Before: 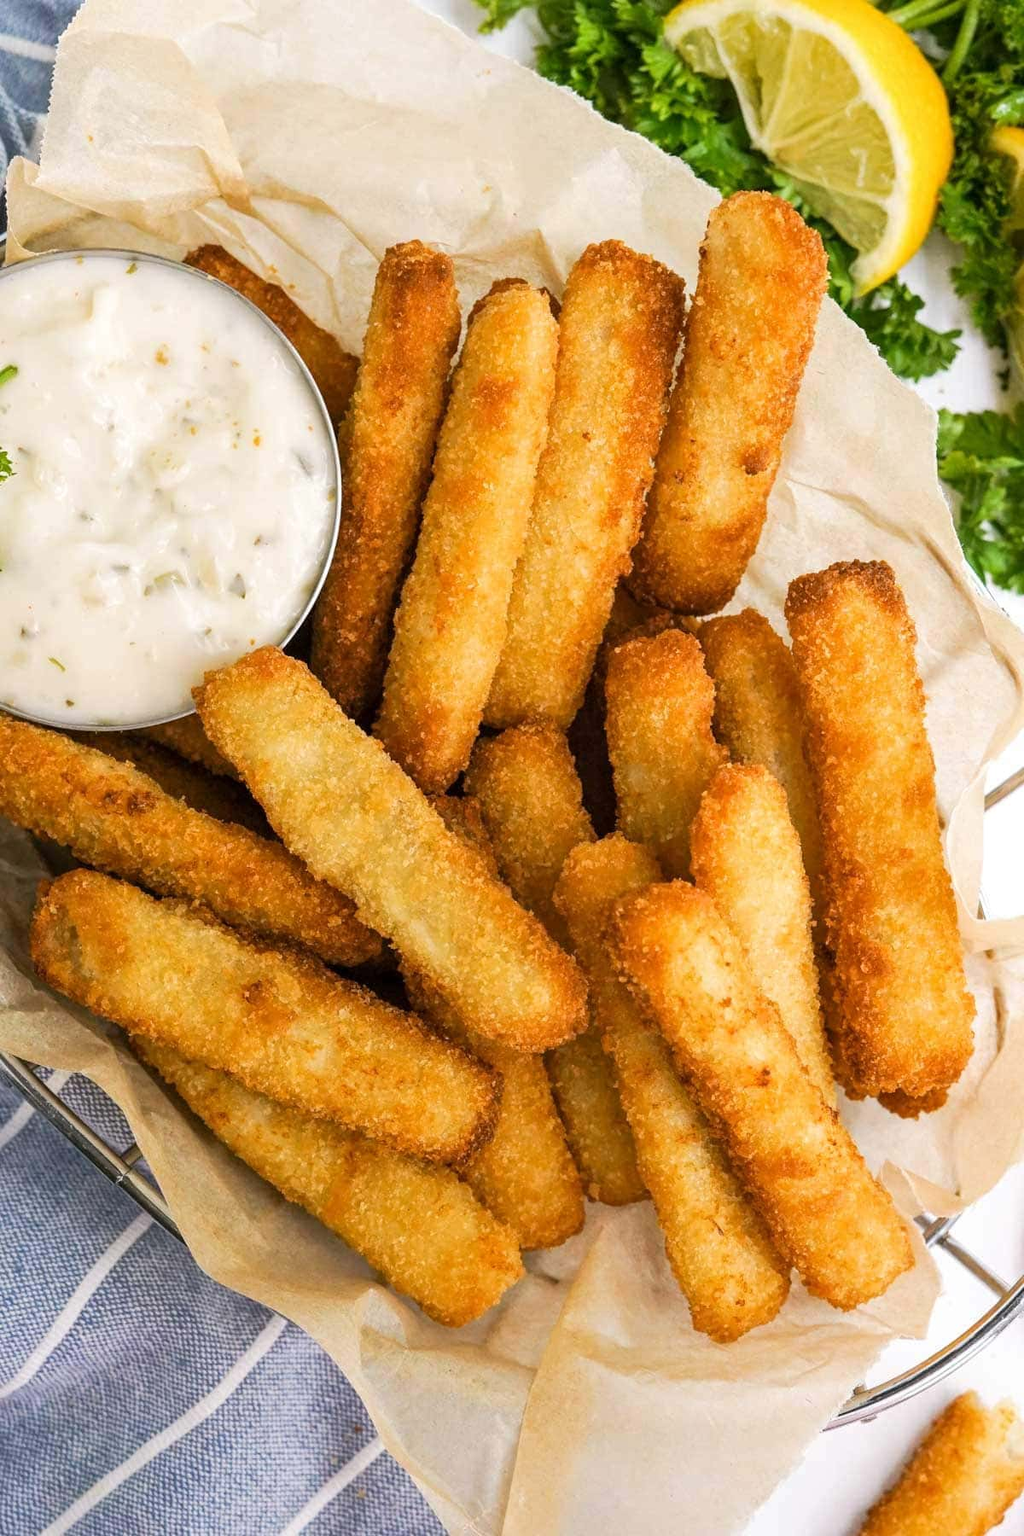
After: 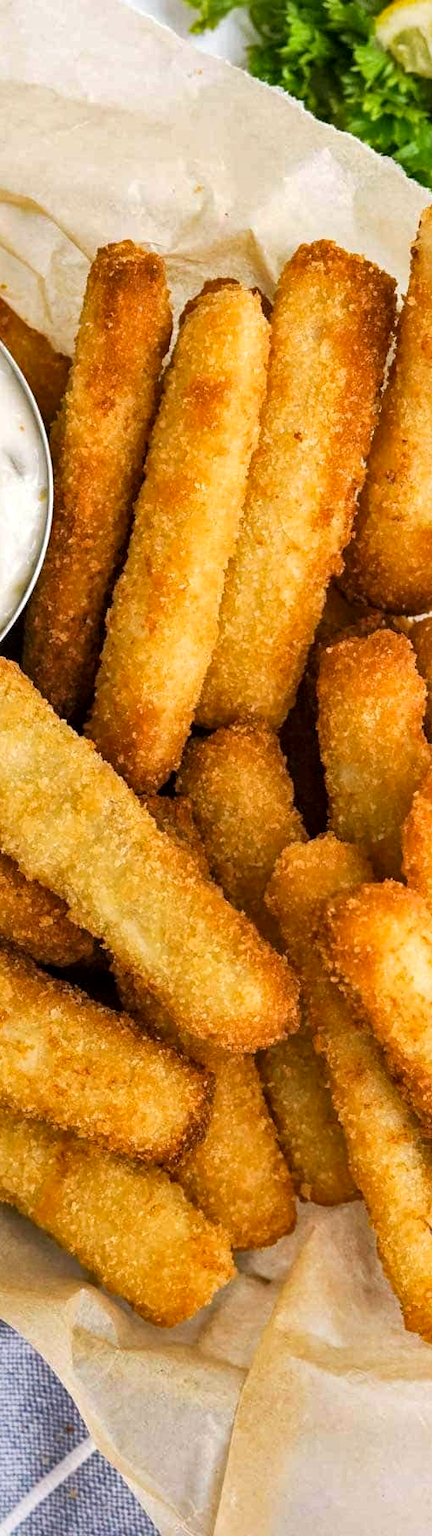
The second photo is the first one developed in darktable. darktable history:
local contrast: mode bilateral grid, contrast 20, coarseness 51, detail 132%, midtone range 0.2
crop: left 28.206%, right 29.463%
haze removal: compatibility mode true, adaptive false
contrast equalizer: octaves 7, y [[0.5 ×6], [0.5 ×6], [0.975, 0.964, 0.925, 0.865, 0.793, 0.721], [0 ×6], [0 ×6]]
